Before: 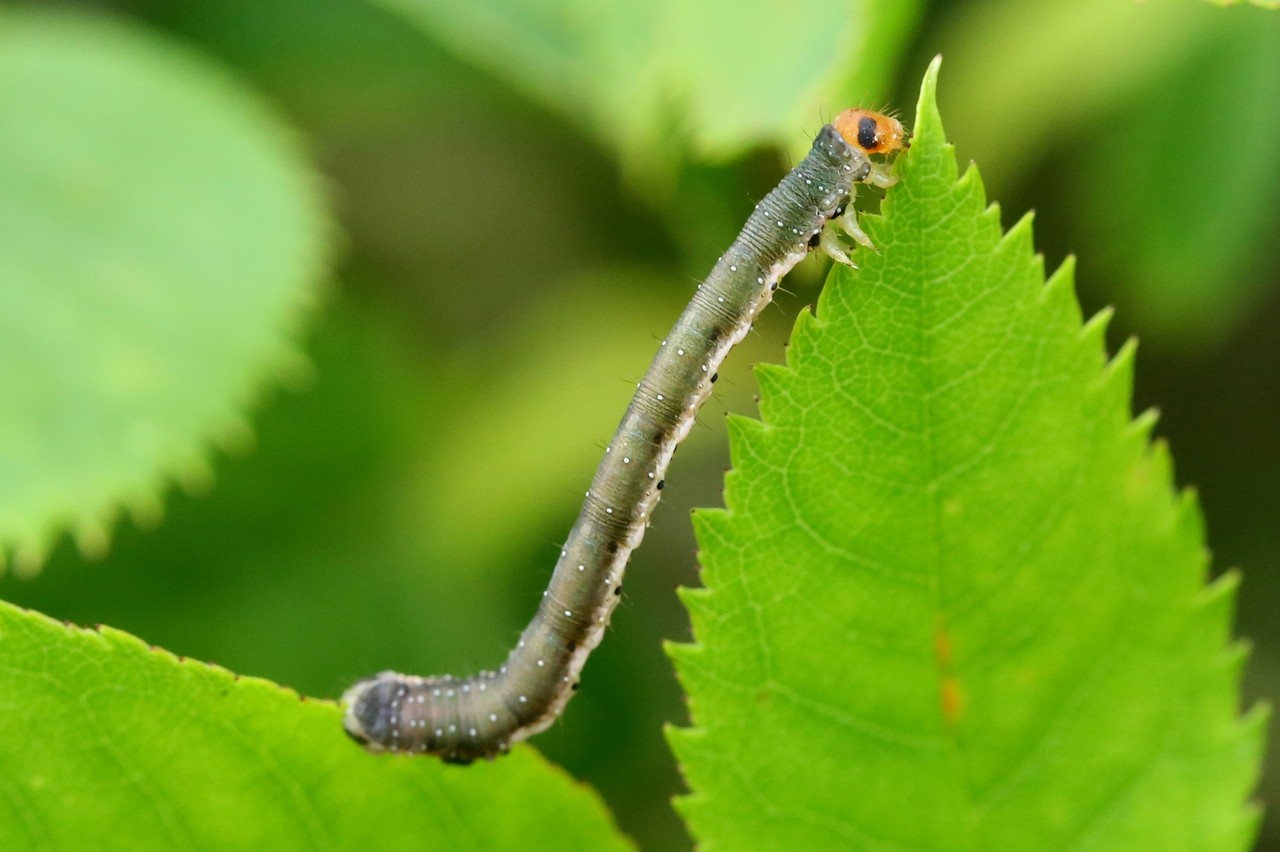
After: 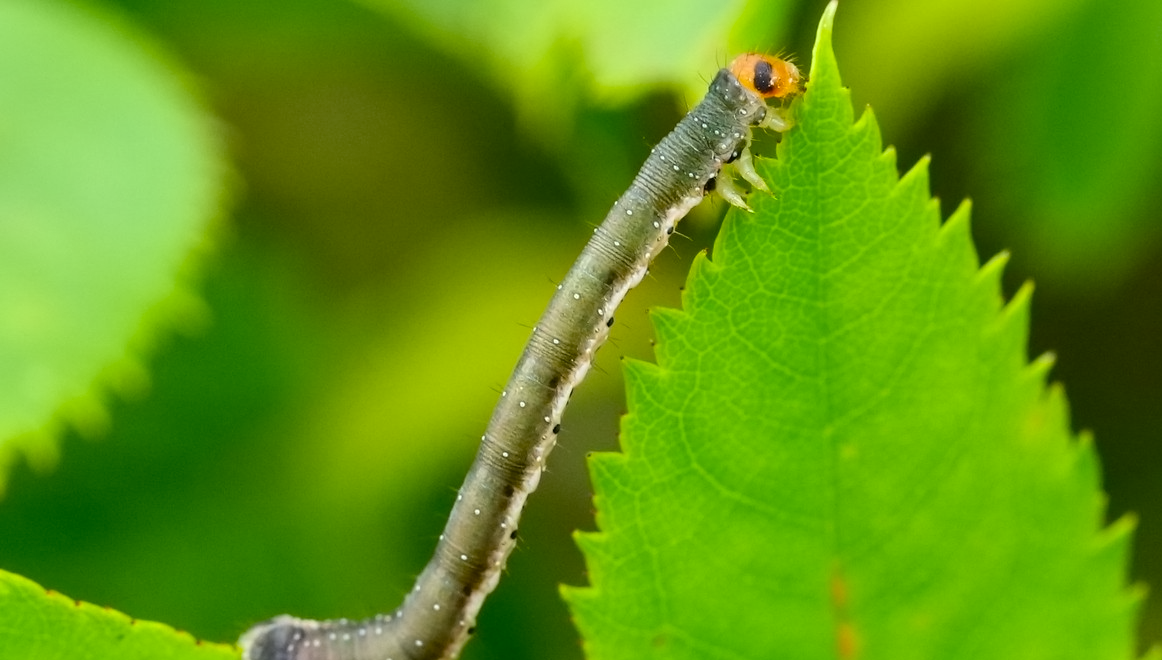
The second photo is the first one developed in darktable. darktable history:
color balance: output saturation 120%
crop: left 8.155%, top 6.611%, bottom 15.385%
contrast equalizer: y [[0.5 ×6], [0.5 ×6], [0.5 ×6], [0 ×6], [0, 0.039, 0.251, 0.29, 0.293, 0.292]]
